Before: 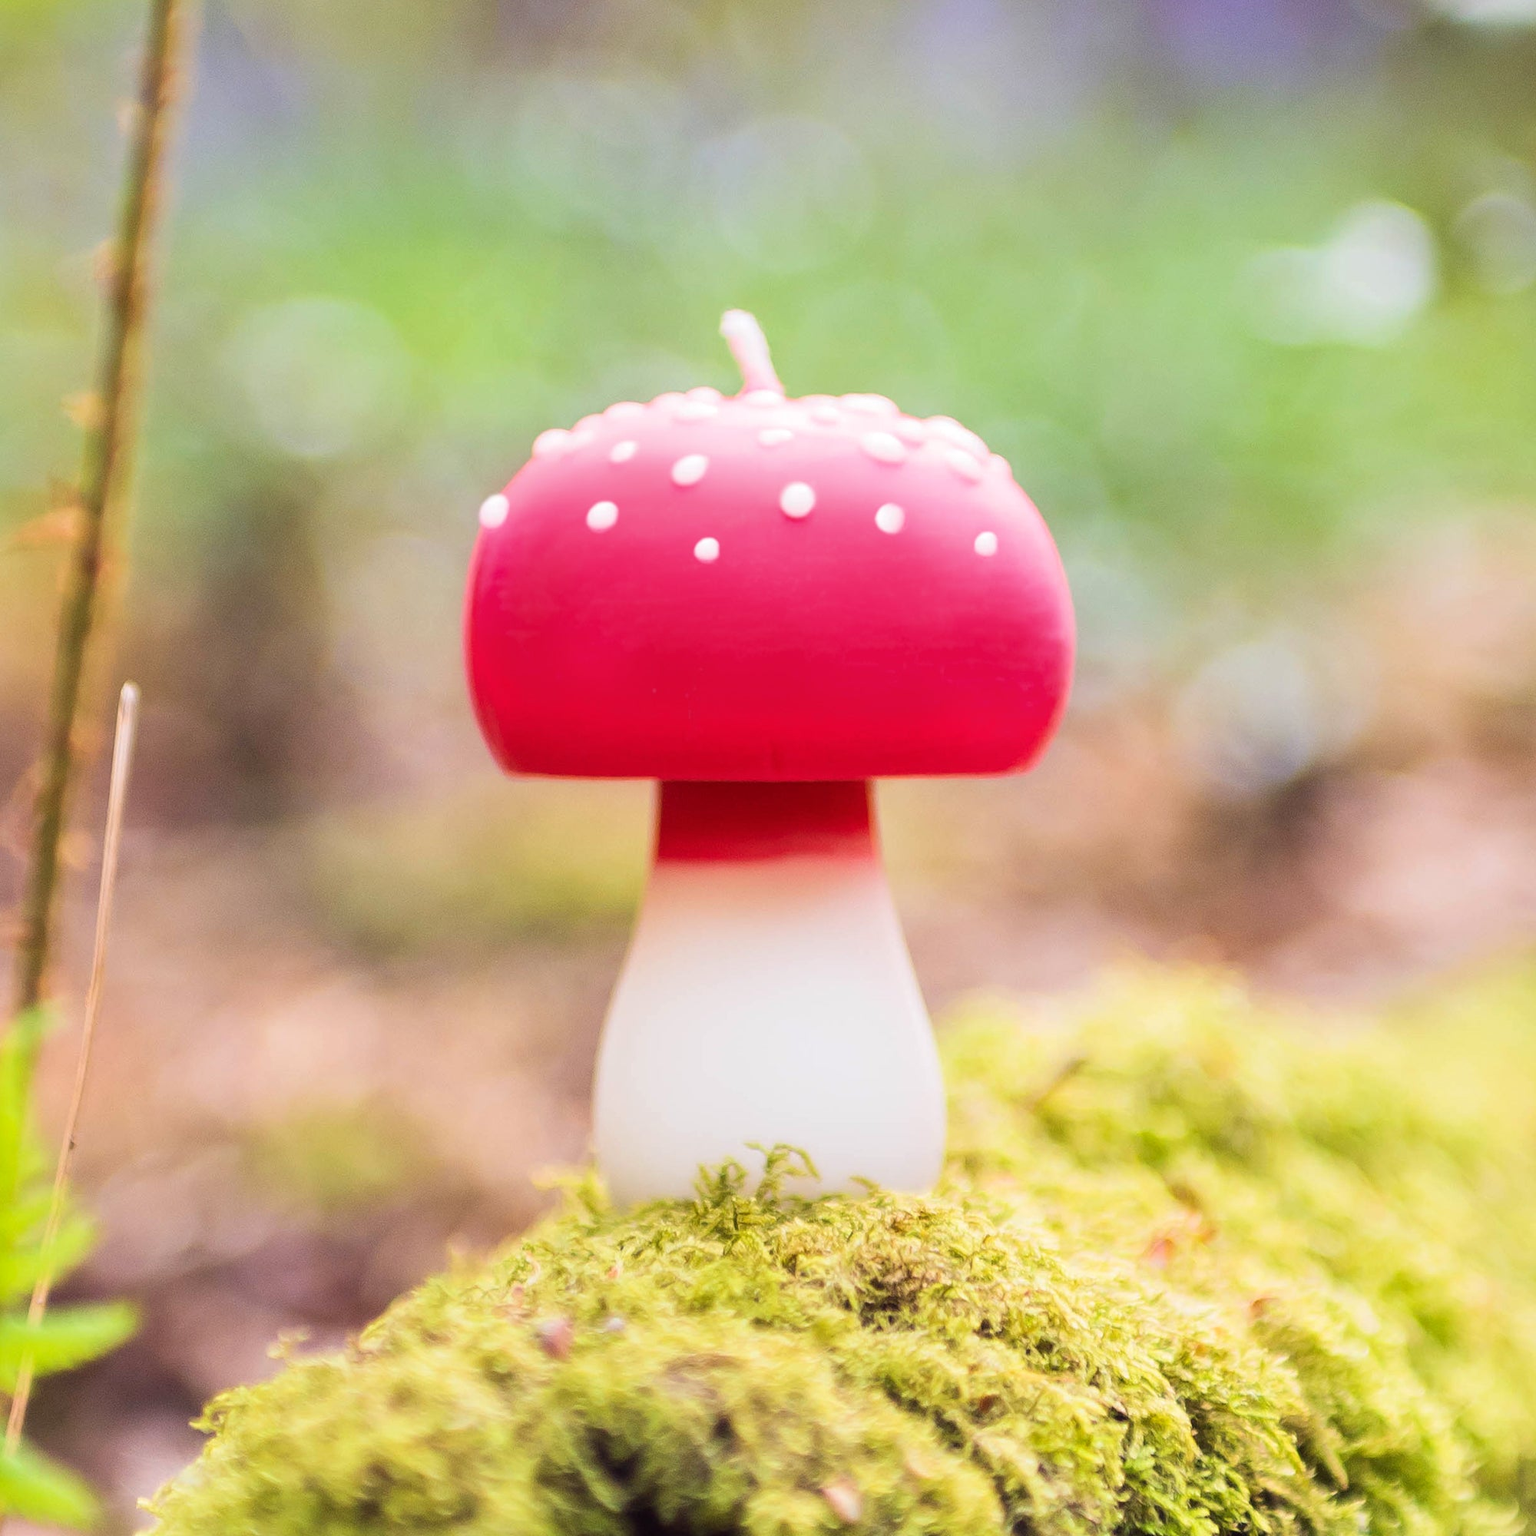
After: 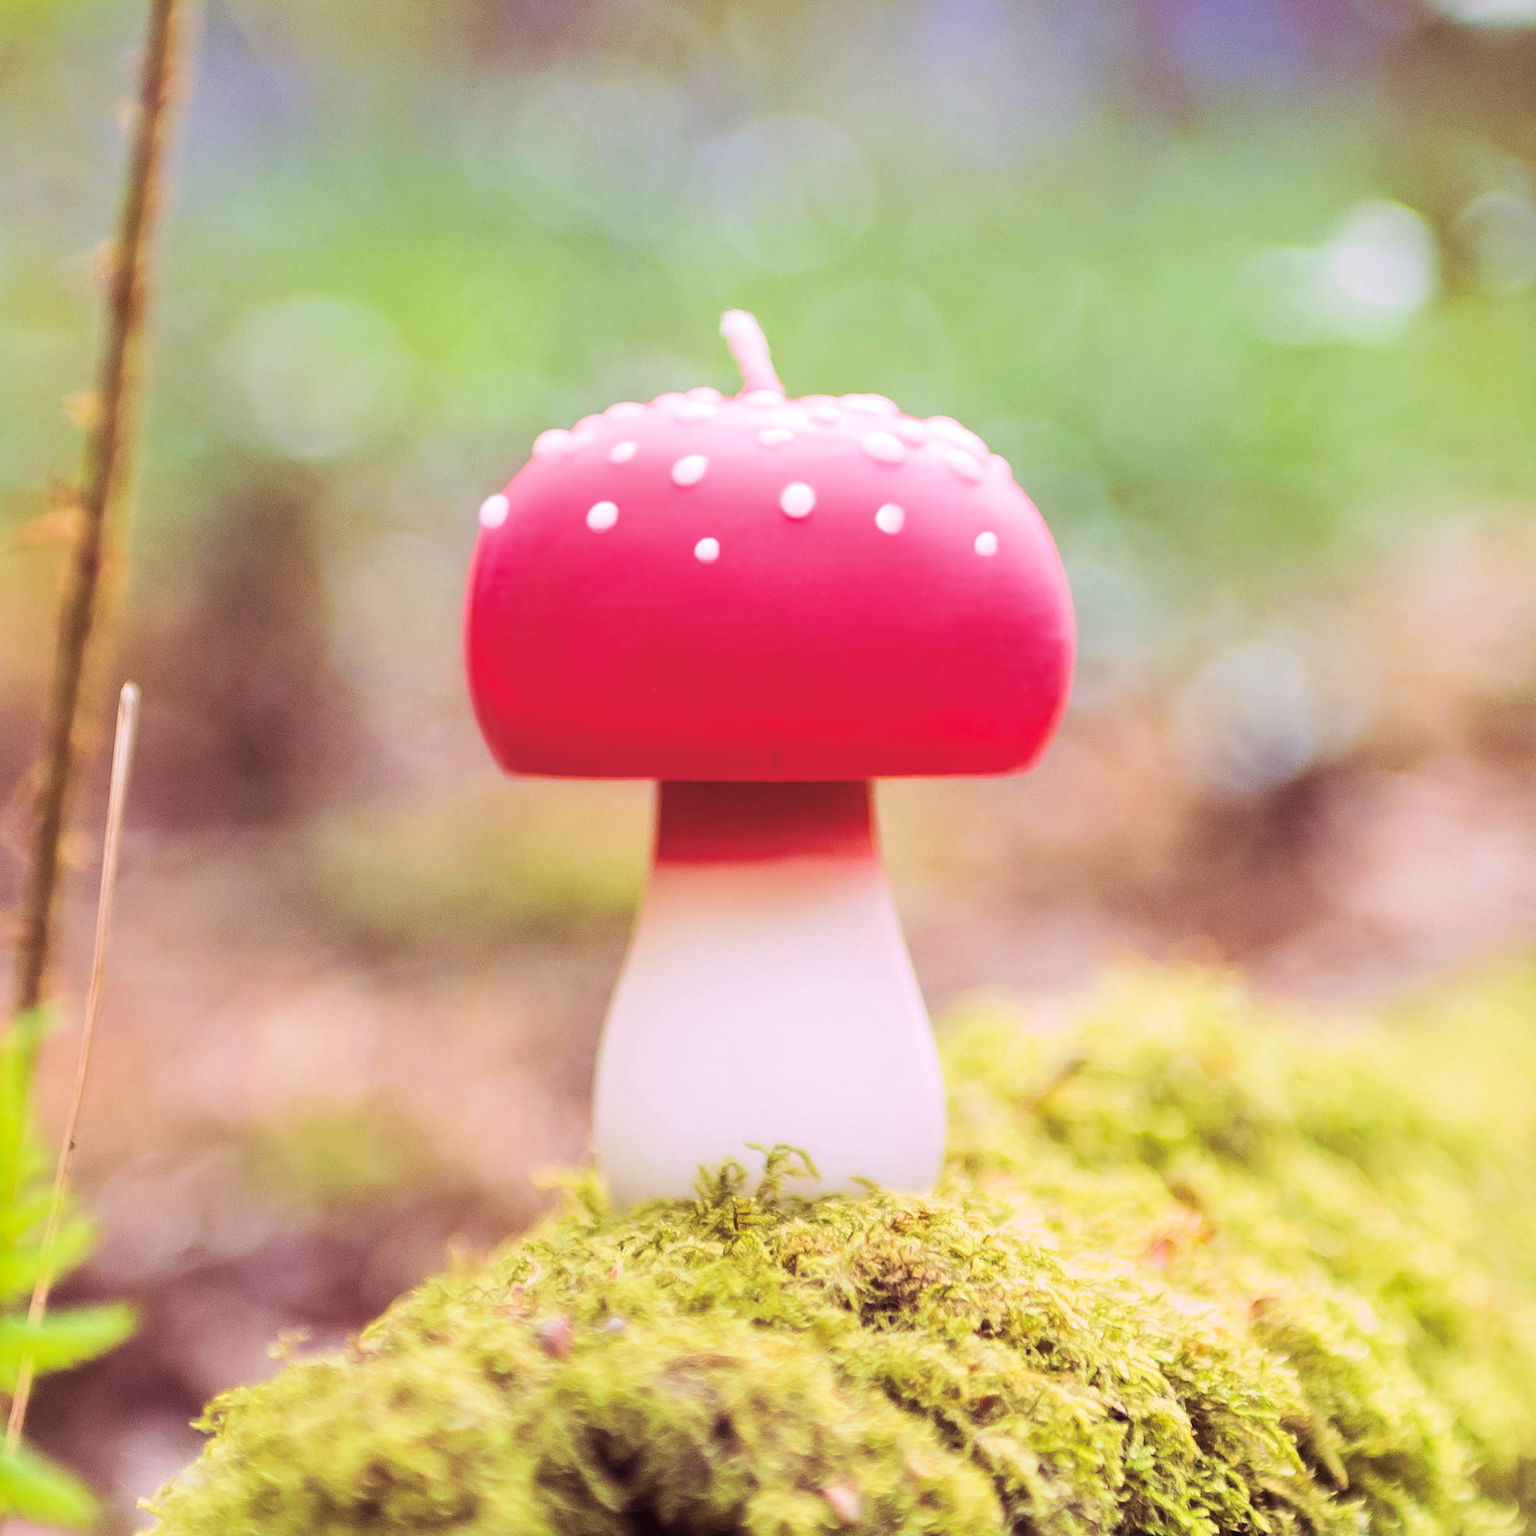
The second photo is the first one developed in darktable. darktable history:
split-toning: highlights › hue 298.8°, highlights › saturation 0.73, compress 41.76%
white balance: red 1.009, blue 1.027
